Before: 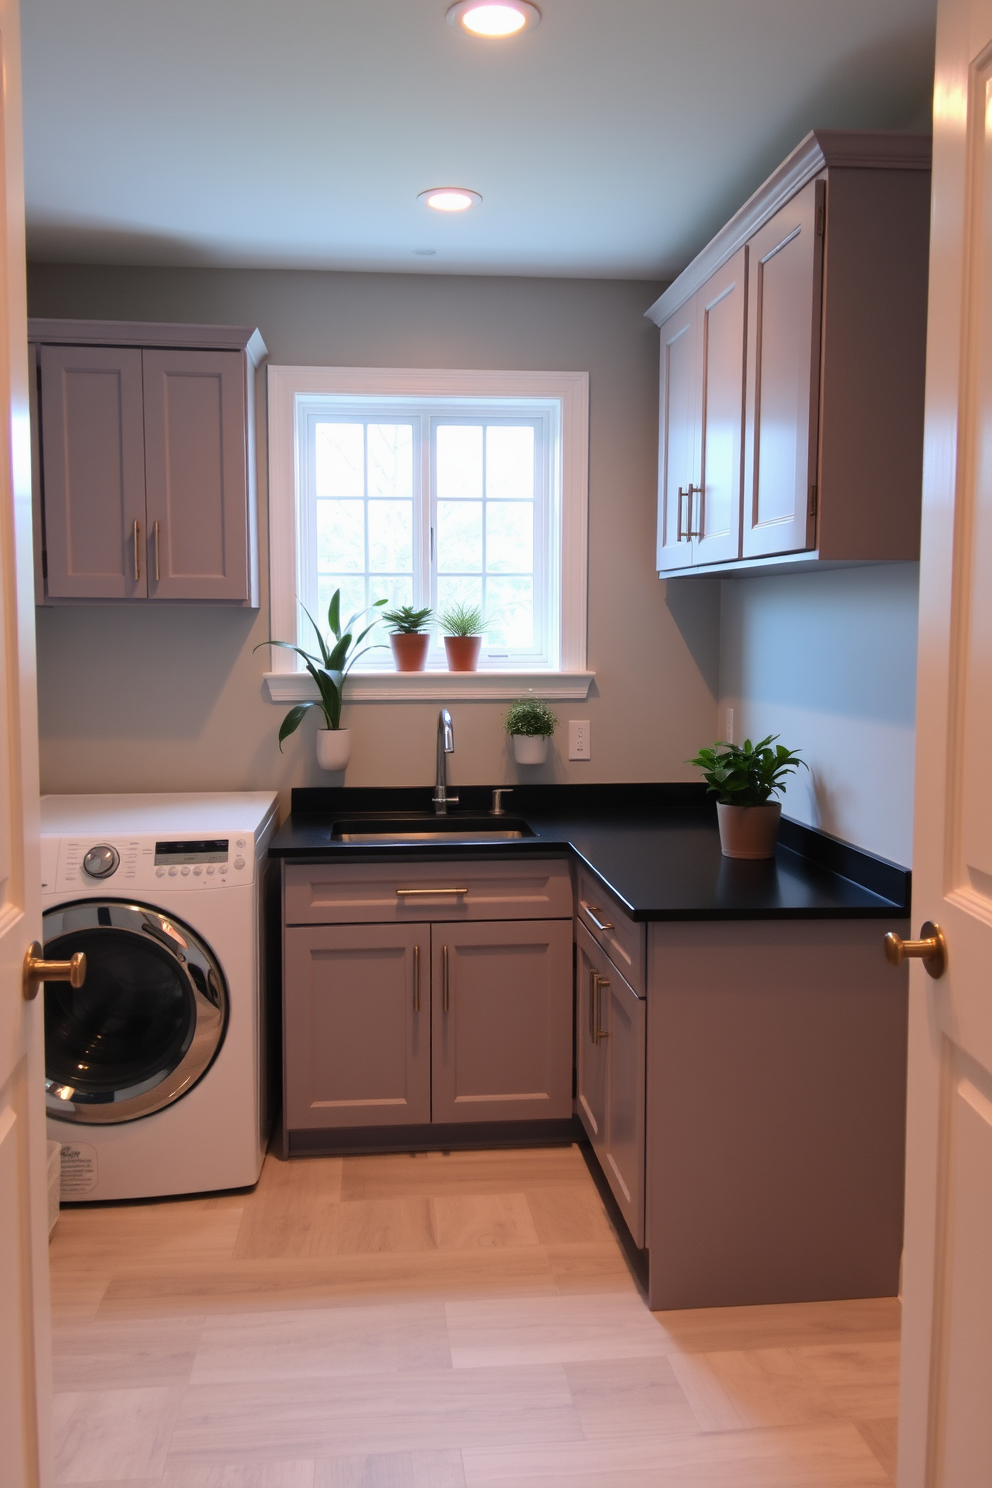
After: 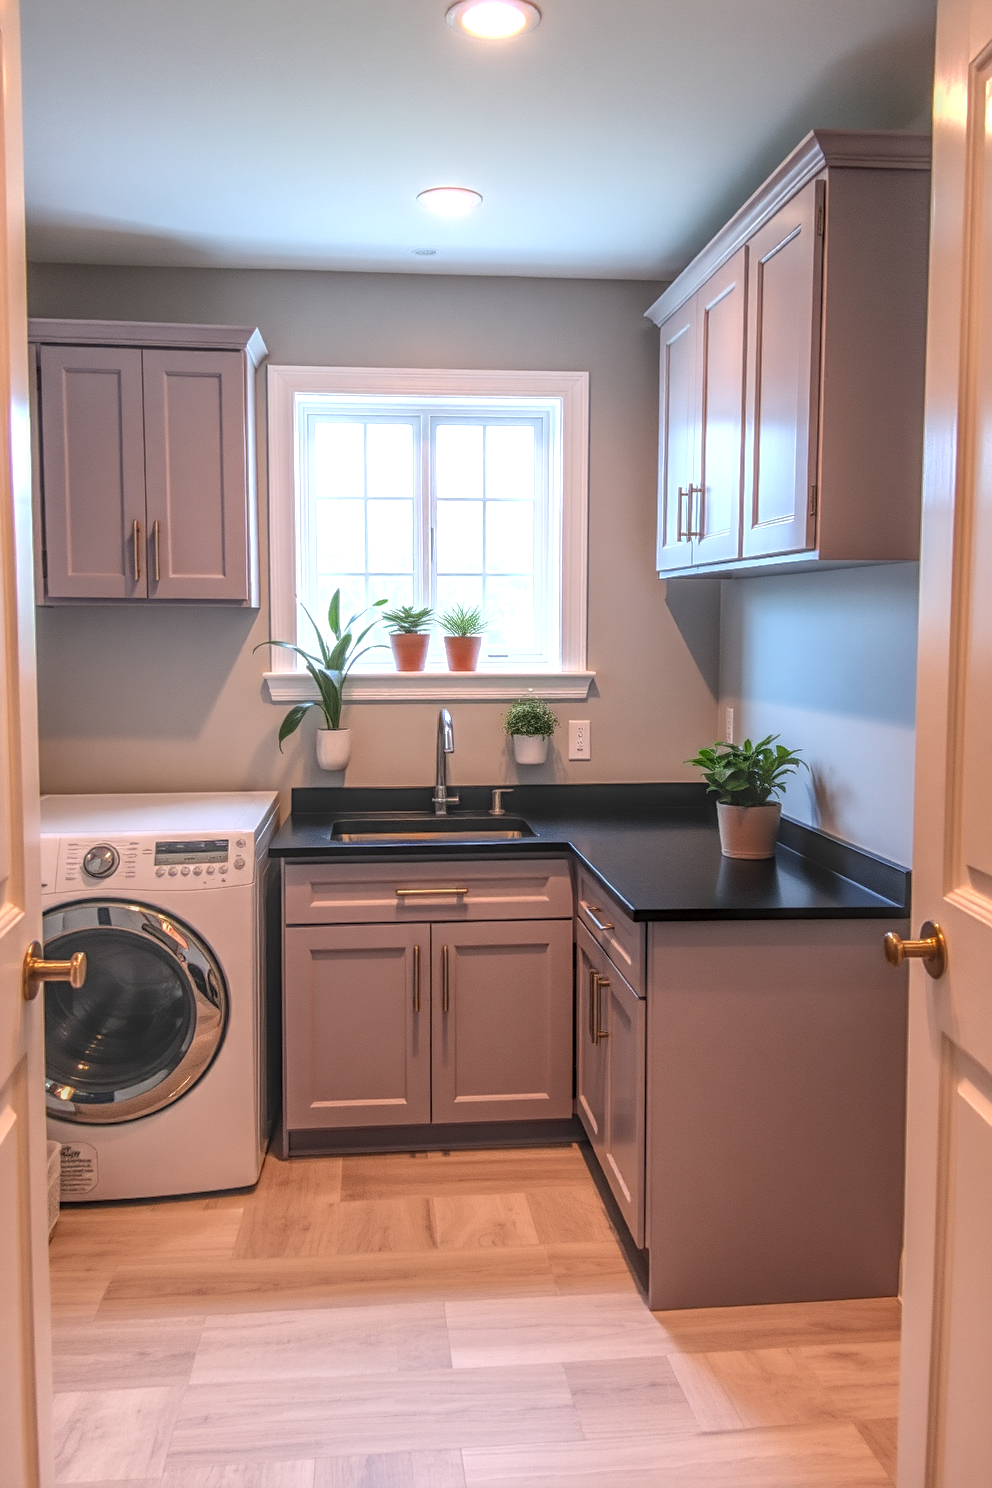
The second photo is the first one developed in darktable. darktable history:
local contrast: highlights 0%, shadows 0%, detail 200%, midtone range 0.25
exposure: black level correction 0.001, exposure 0.5 EV, compensate exposure bias true, compensate highlight preservation false
sharpen: radius 2.529, amount 0.323
